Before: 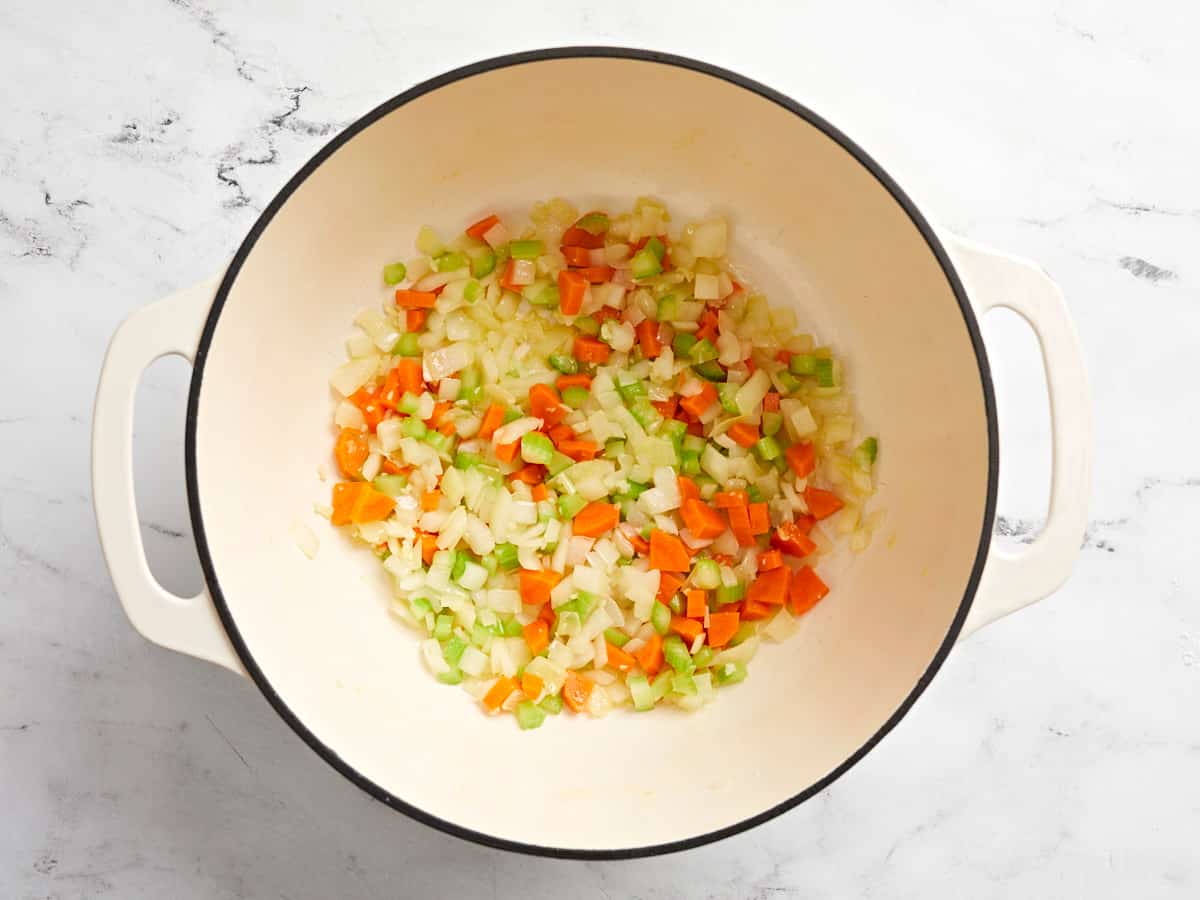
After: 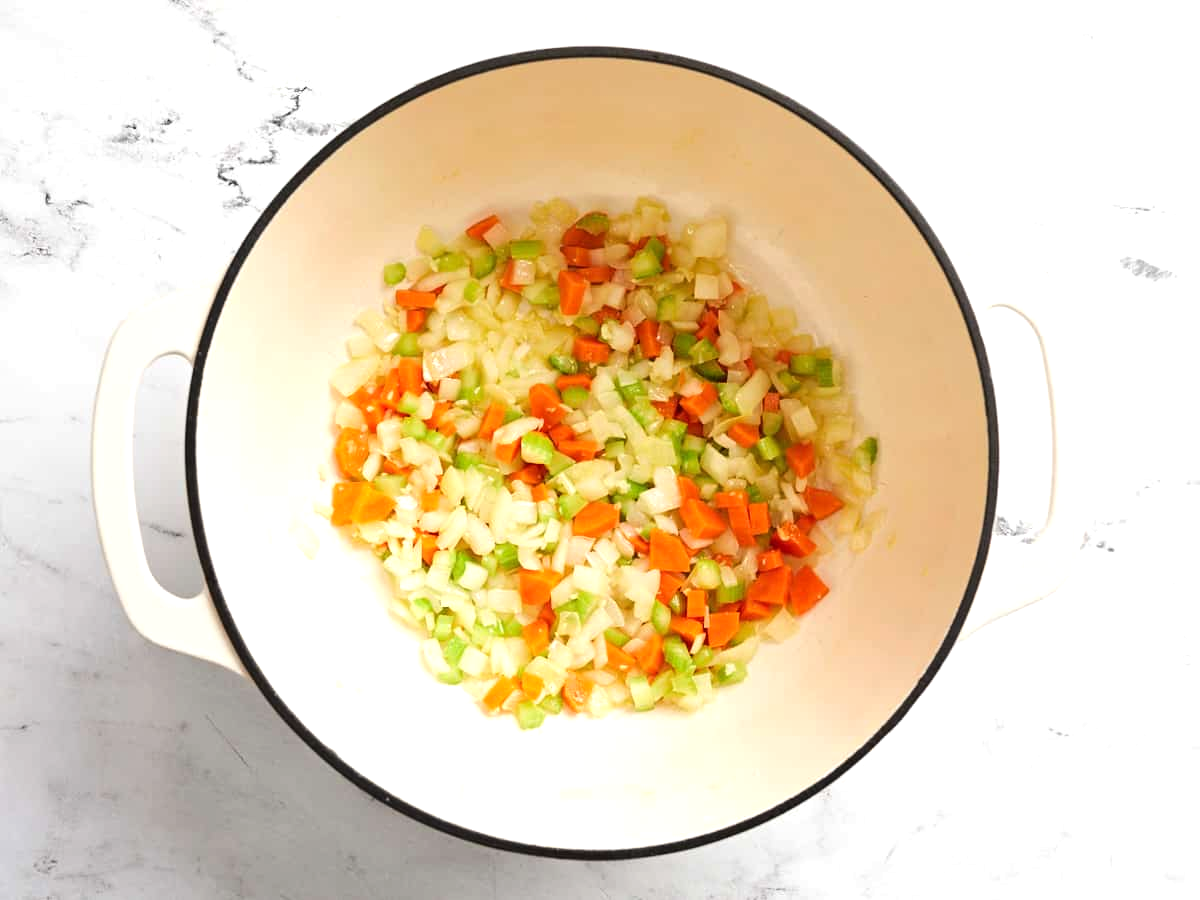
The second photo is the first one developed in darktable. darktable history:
tone equalizer: -8 EV -0.424 EV, -7 EV -0.39 EV, -6 EV -0.362 EV, -5 EV -0.225 EV, -3 EV 0.215 EV, -2 EV 0.332 EV, -1 EV 0.373 EV, +0 EV 0.427 EV, edges refinement/feathering 500, mask exposure compensation -1.25 EV, preserve details no
